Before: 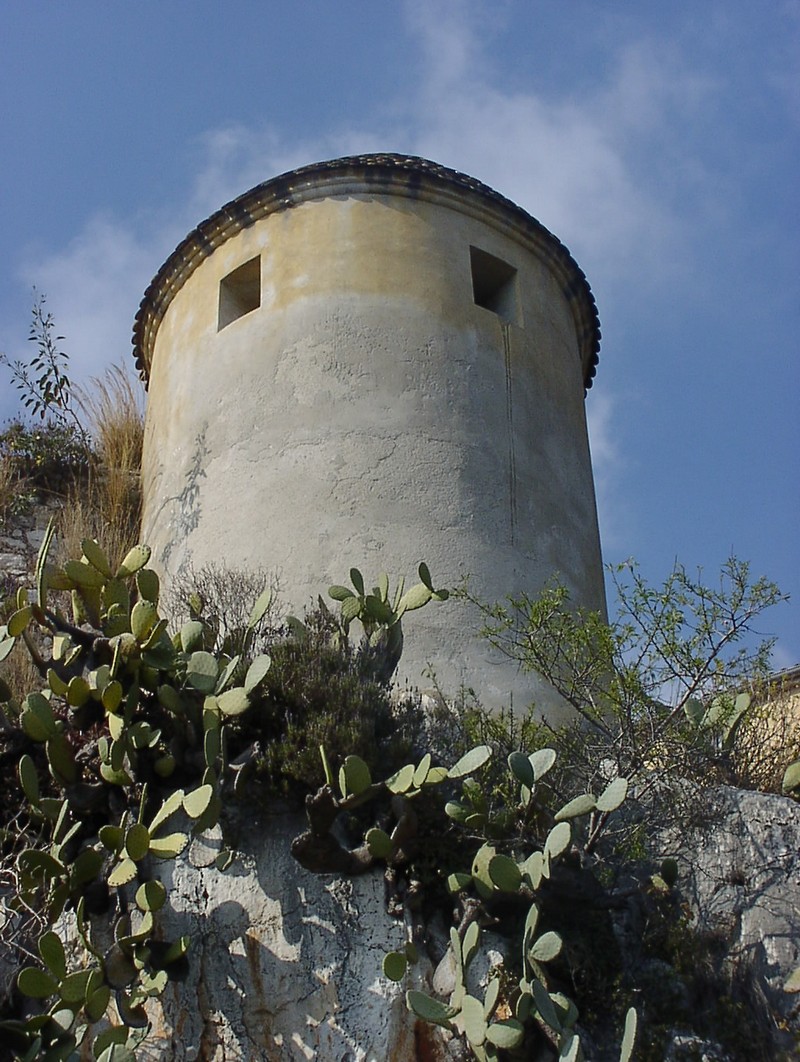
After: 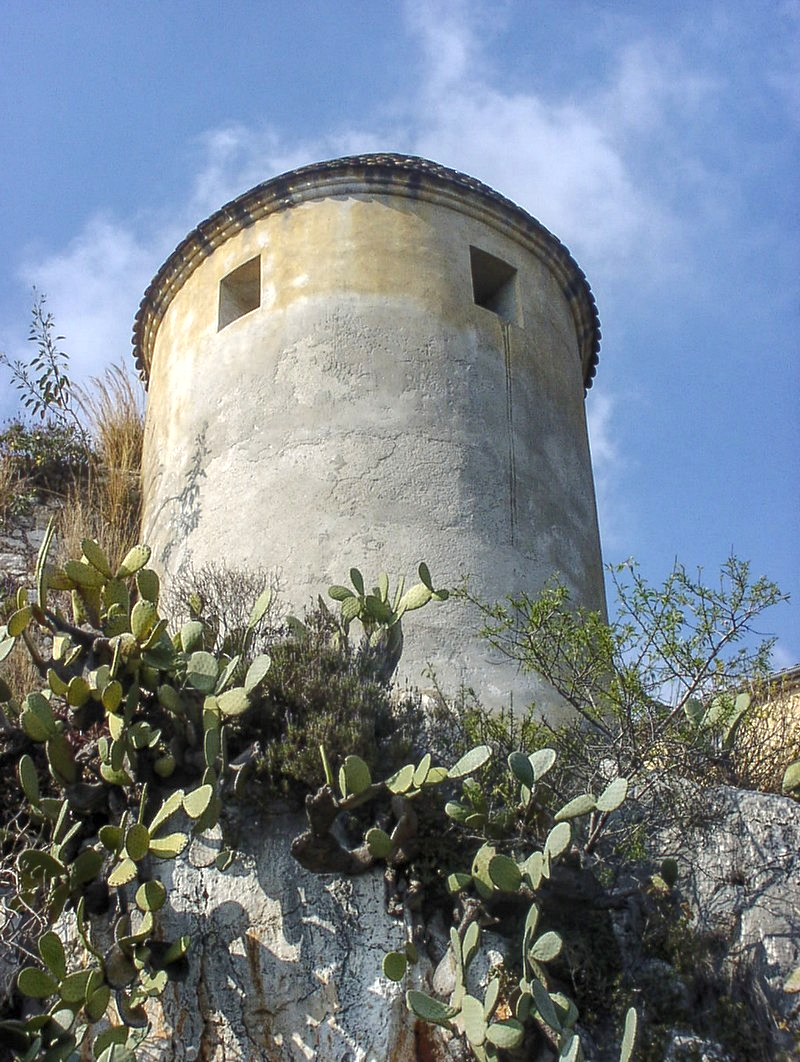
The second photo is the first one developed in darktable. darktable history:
local contrast: highlights 74%, shadows 55%, detail 176%, midtone range 0.207
exposure: black level correction 0, exposure 0.7 EV, compensate exposure bias true, compensate highlight preservation false
